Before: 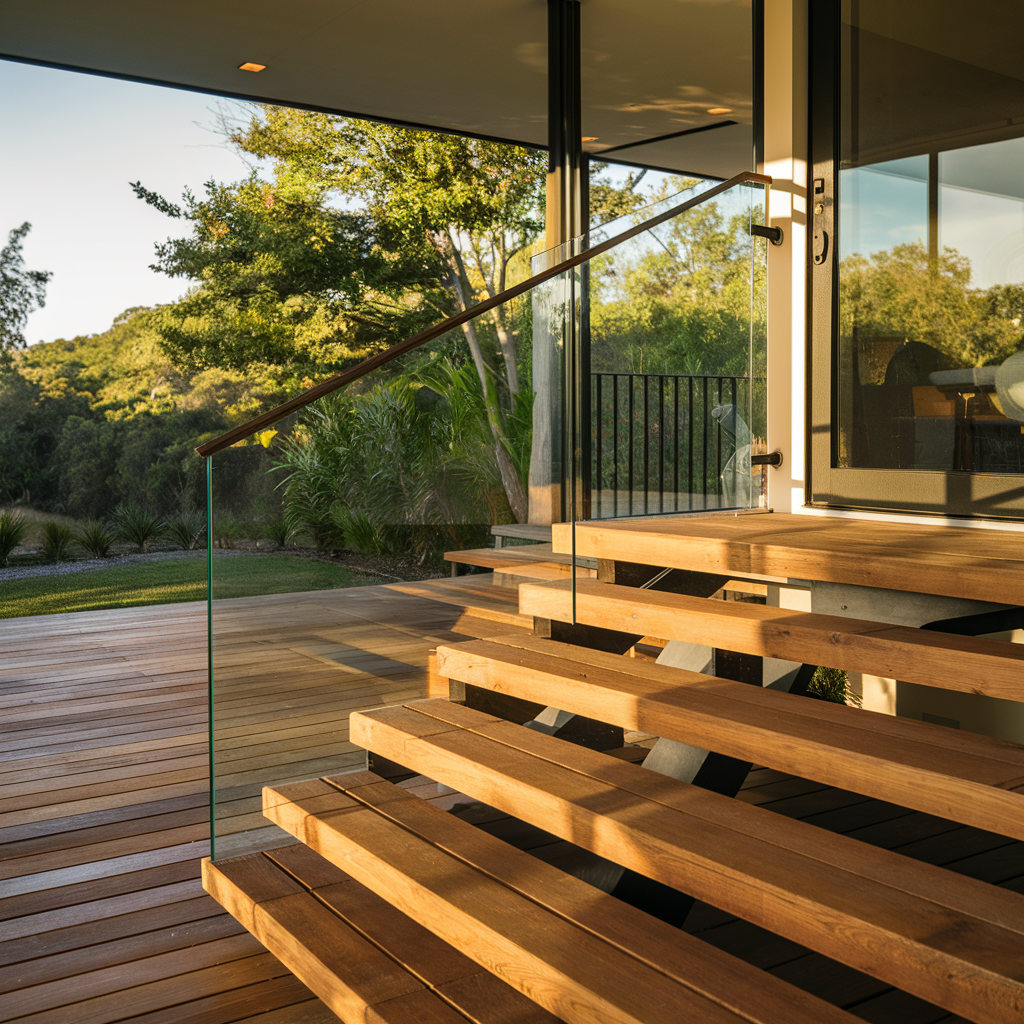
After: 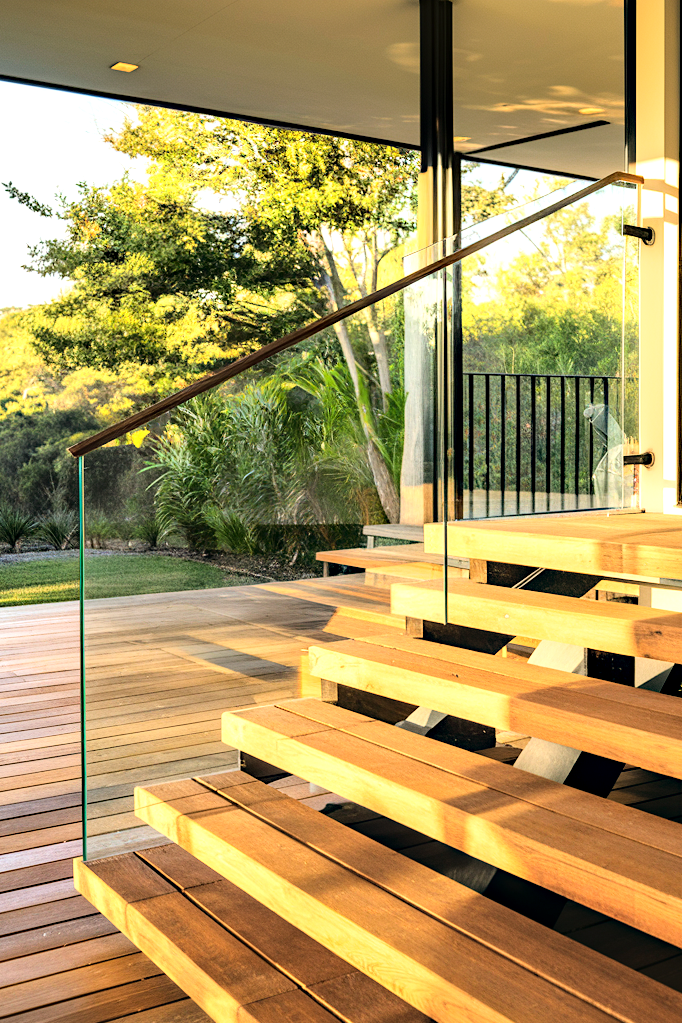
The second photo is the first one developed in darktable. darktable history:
base curve: curves: ch0 [(0, 0) (0.036, 0.025) (0.121, 0.166) (0.206, 0.329) (0.605, 0.79) (1, 1)], fusion 1
crop and rotate: left 12.531%, right 20.812%
exposure: black level correction 0, exposure 0.5 EV, compensate highlight preservation false
